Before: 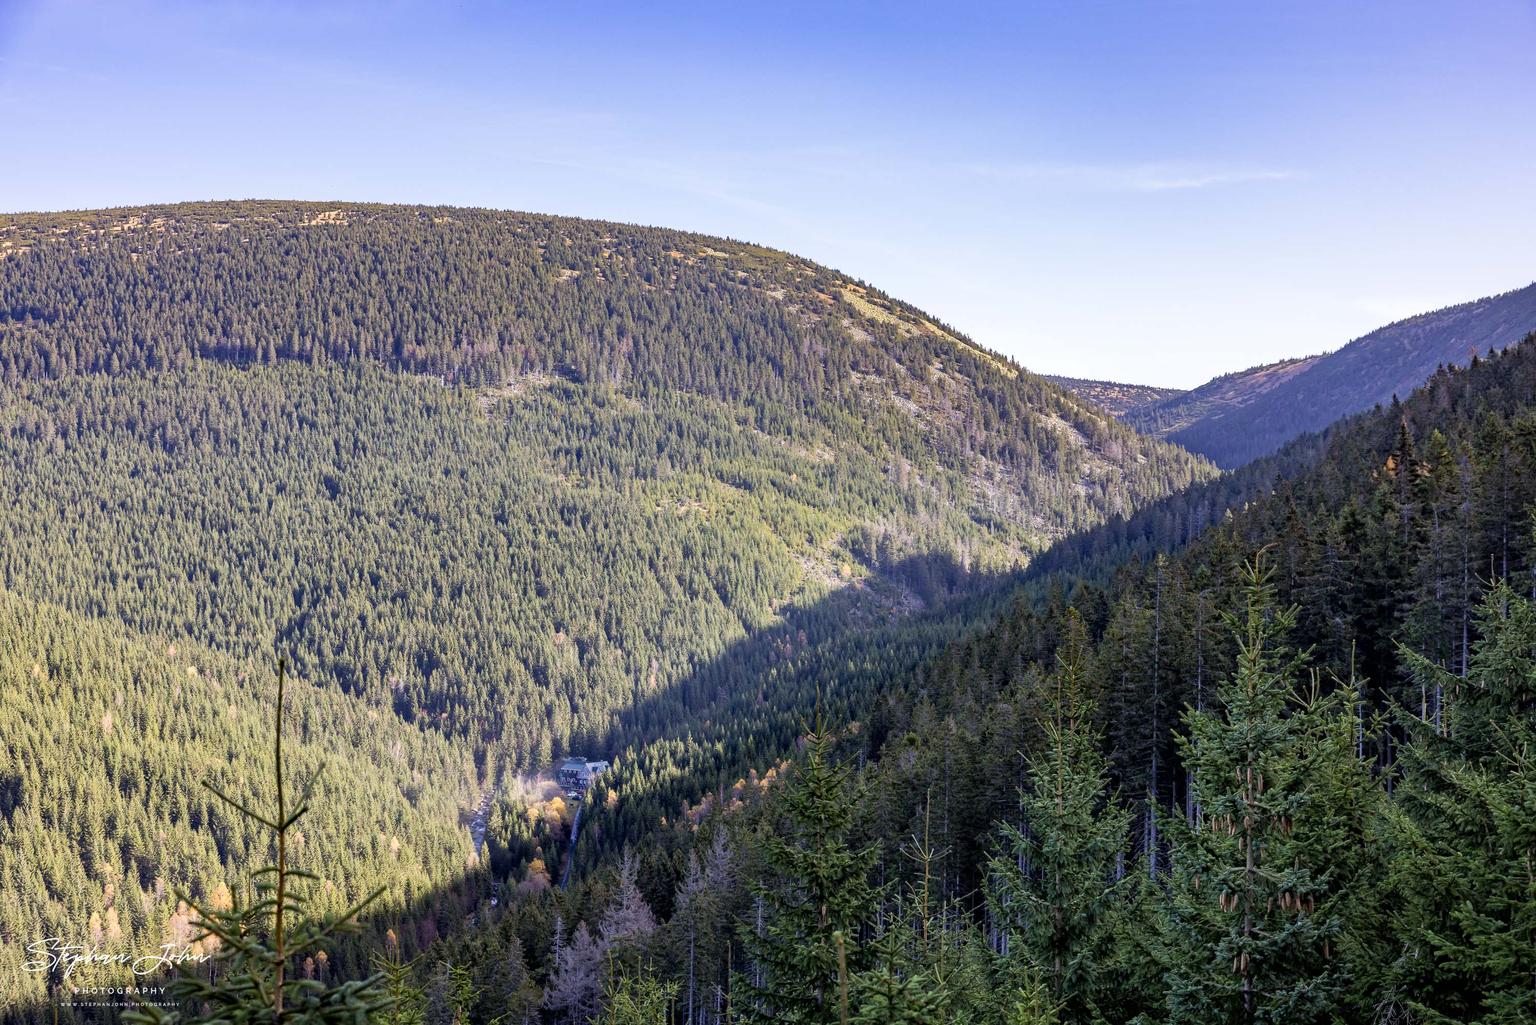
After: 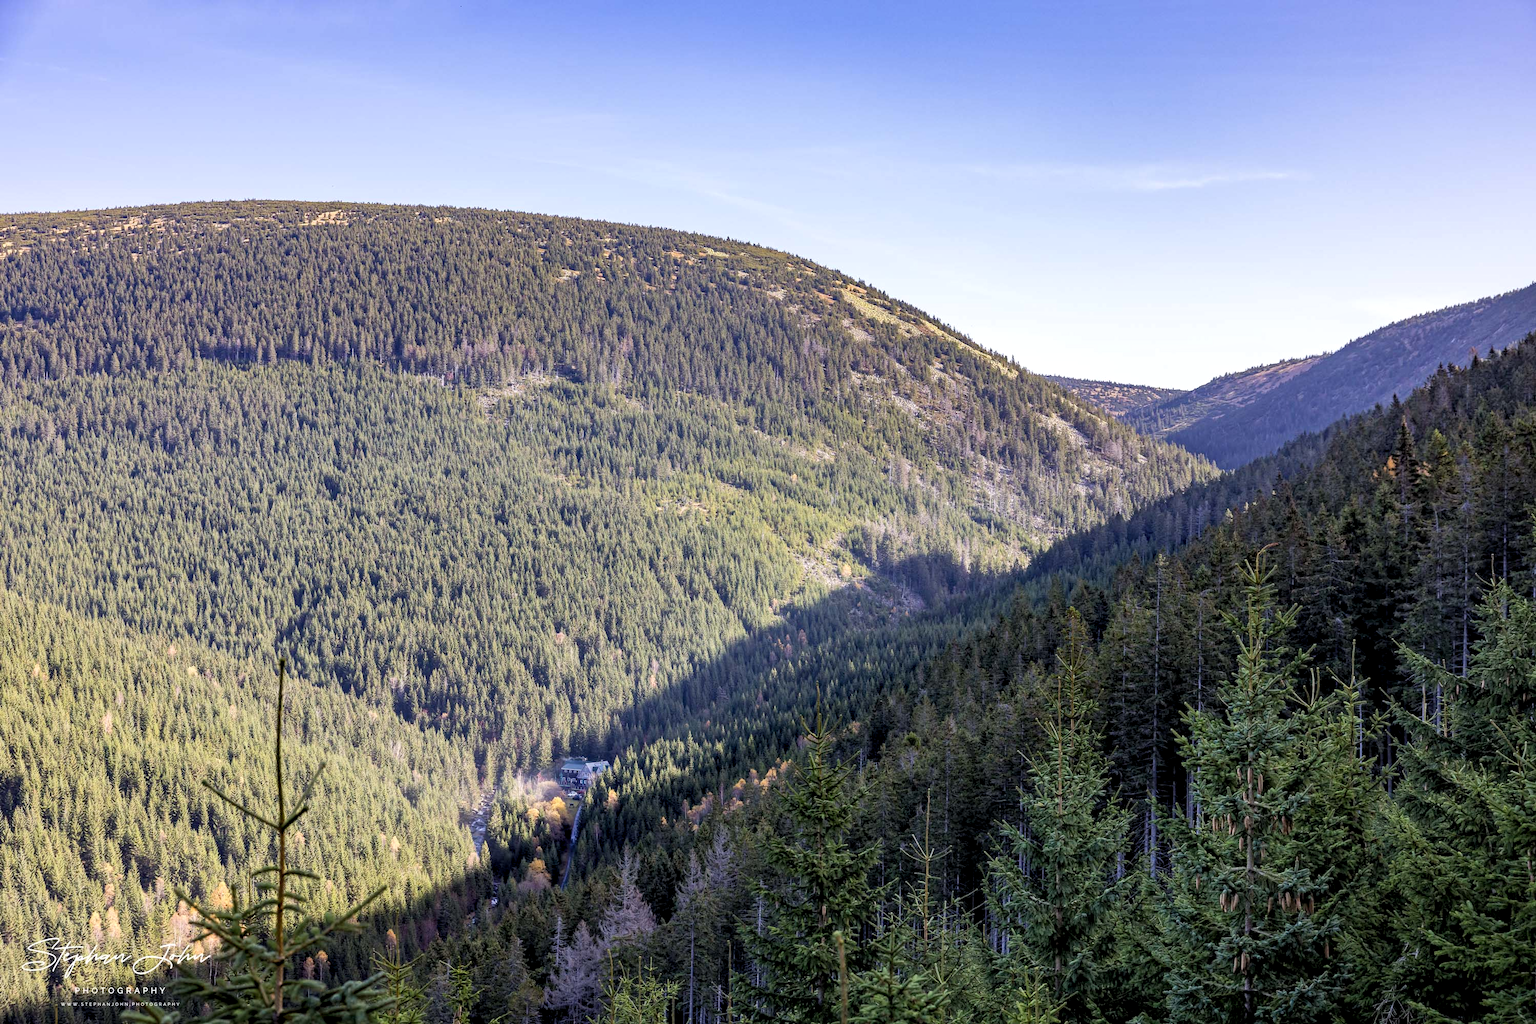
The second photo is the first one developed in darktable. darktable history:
levels: levels [0.016, 0.5, 0.996]
local contrast: highlights 104%, shadows 97%, detail 119%, midtone range 0.2
